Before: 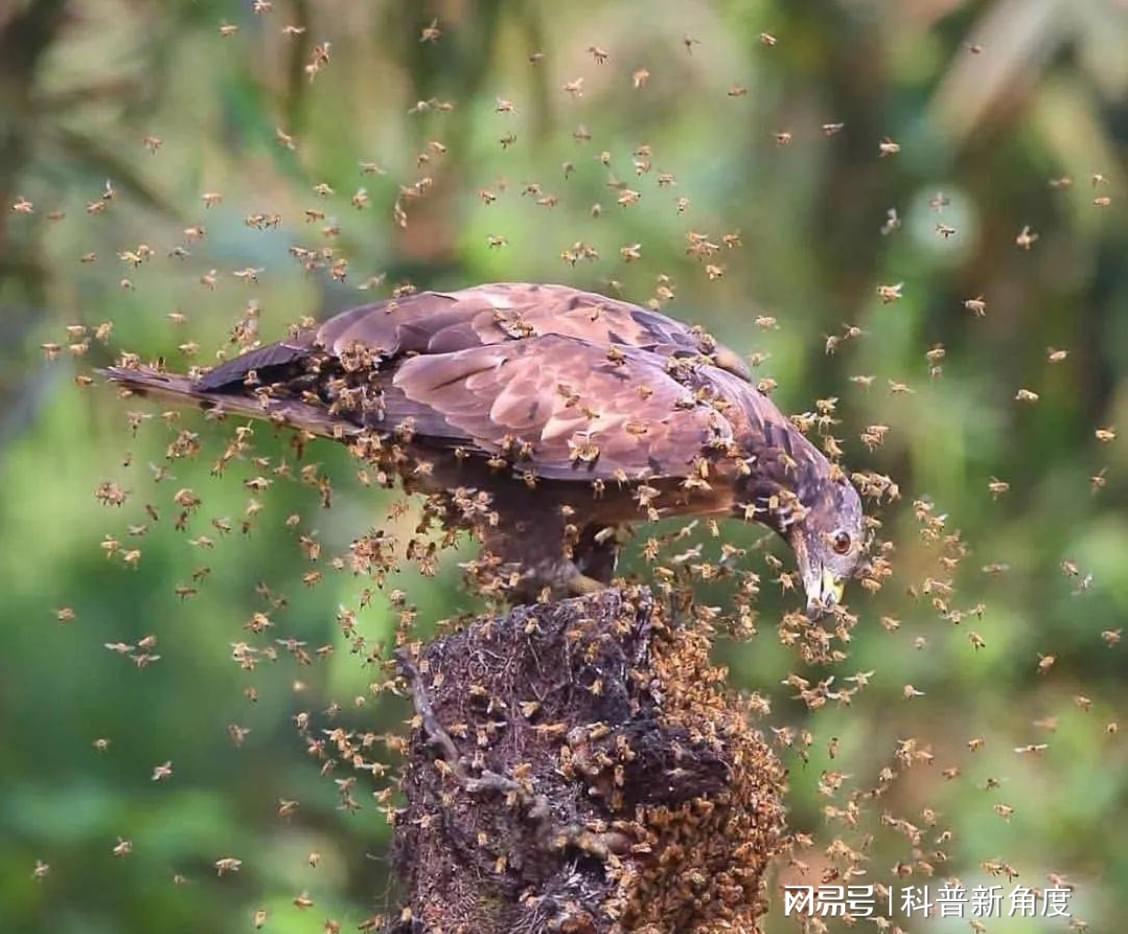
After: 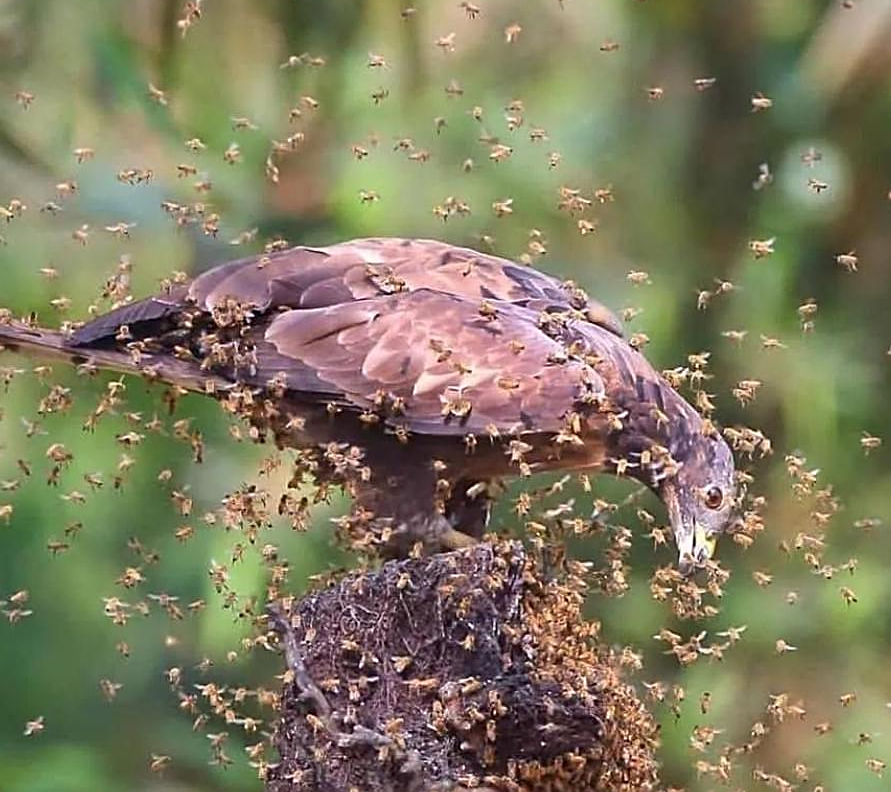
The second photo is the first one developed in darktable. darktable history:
sharpen: on, module defaults
crop: left 11.414%, top 4.892%, right 9.565%, bottom 10.307%
